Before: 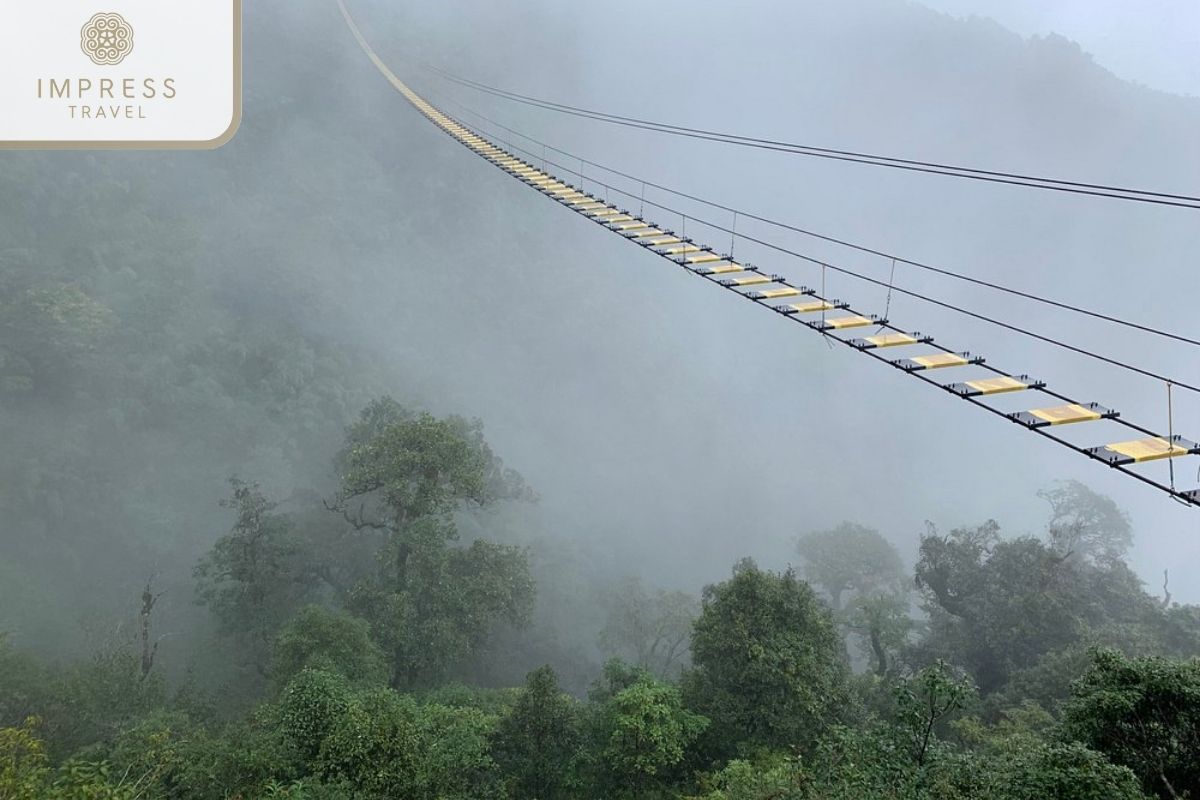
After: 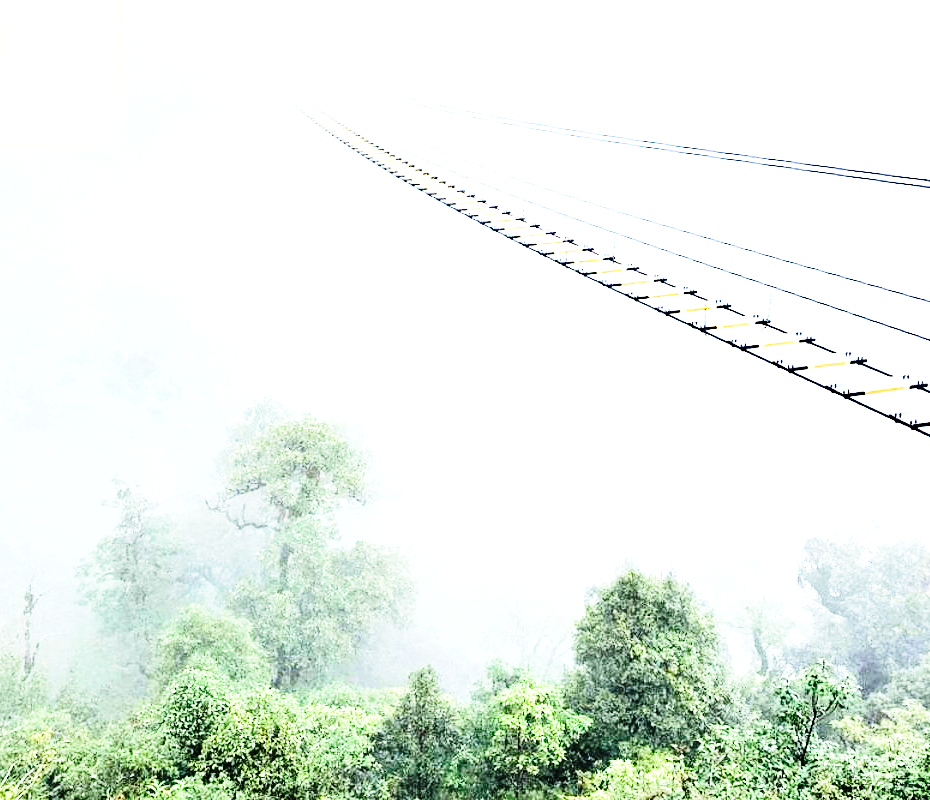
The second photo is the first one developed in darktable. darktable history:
tone curve: curves: ch0 [(0, 0) (0.003, 0.008) (0.011, 0.008) (0.025, 0.011) (0.044, 0.017) (0.069, 0.029) (0.1, 0.045) (0.136, 0.067) (0.177, 0.103) (0.224, 0.151) (0.277, 0.21) (0.335, 0.285) (0.399, 0.37) (0.468, 0.462) (0.543, 0.568) (0.623, 0.679) (0.709, 0.79) (0.801, 0.876) (0.898, 0.936) (1, 1)], color space Lab, linked channels, preserve colors none
crop: left 9.865%, right 12.56%
contrast equalizer: y [[0.6 ×6], [0.55 ×6], [0 ×6], [0 ×6], [0 ×6]]
exposure: exposure 2.184 EV, compensate highlight preservation false
base curve: curves: ch0 [(0, 0) (0.028, 0.03) (0.121, 0.232) (0.46, 0.748) (0.859, 0.968) (1, 1)], preserve colors none
